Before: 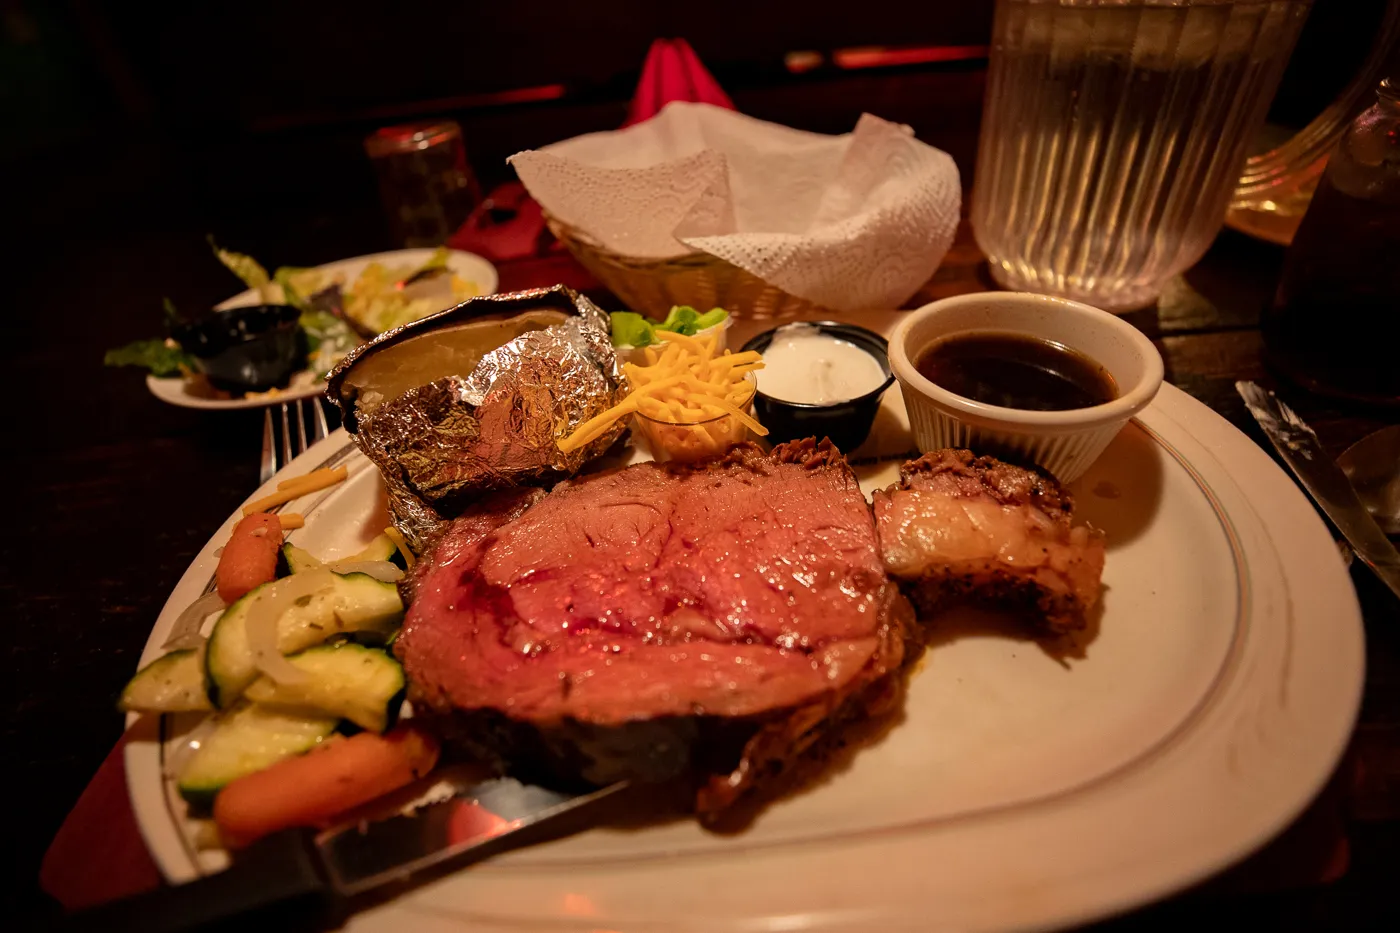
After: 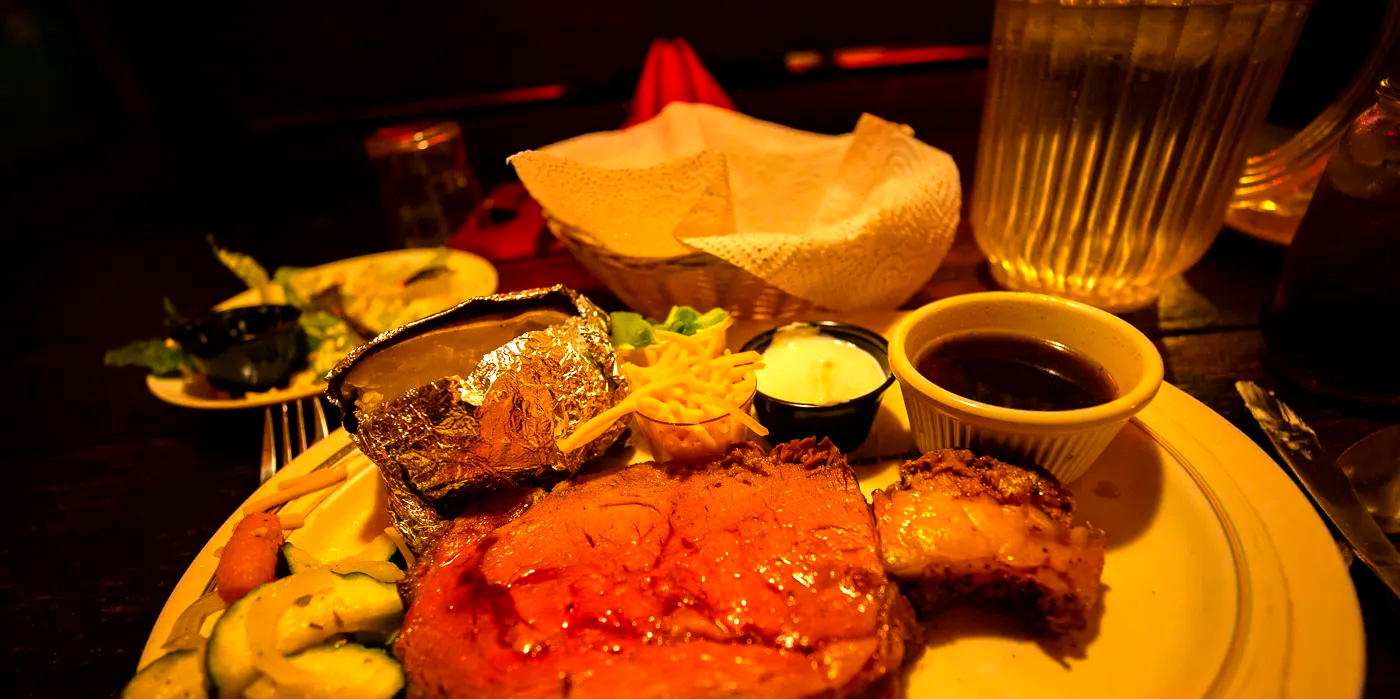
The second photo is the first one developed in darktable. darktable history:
color balance rgb: linear chroma grading › global chroma 20%, perceptual saturation grading › global saturation 25%, perceptual brilliance grading › global brilliance 20%, global vibrance 20%
crop: bottom 24.988%
white balance: red 1.029, blue 0.92
